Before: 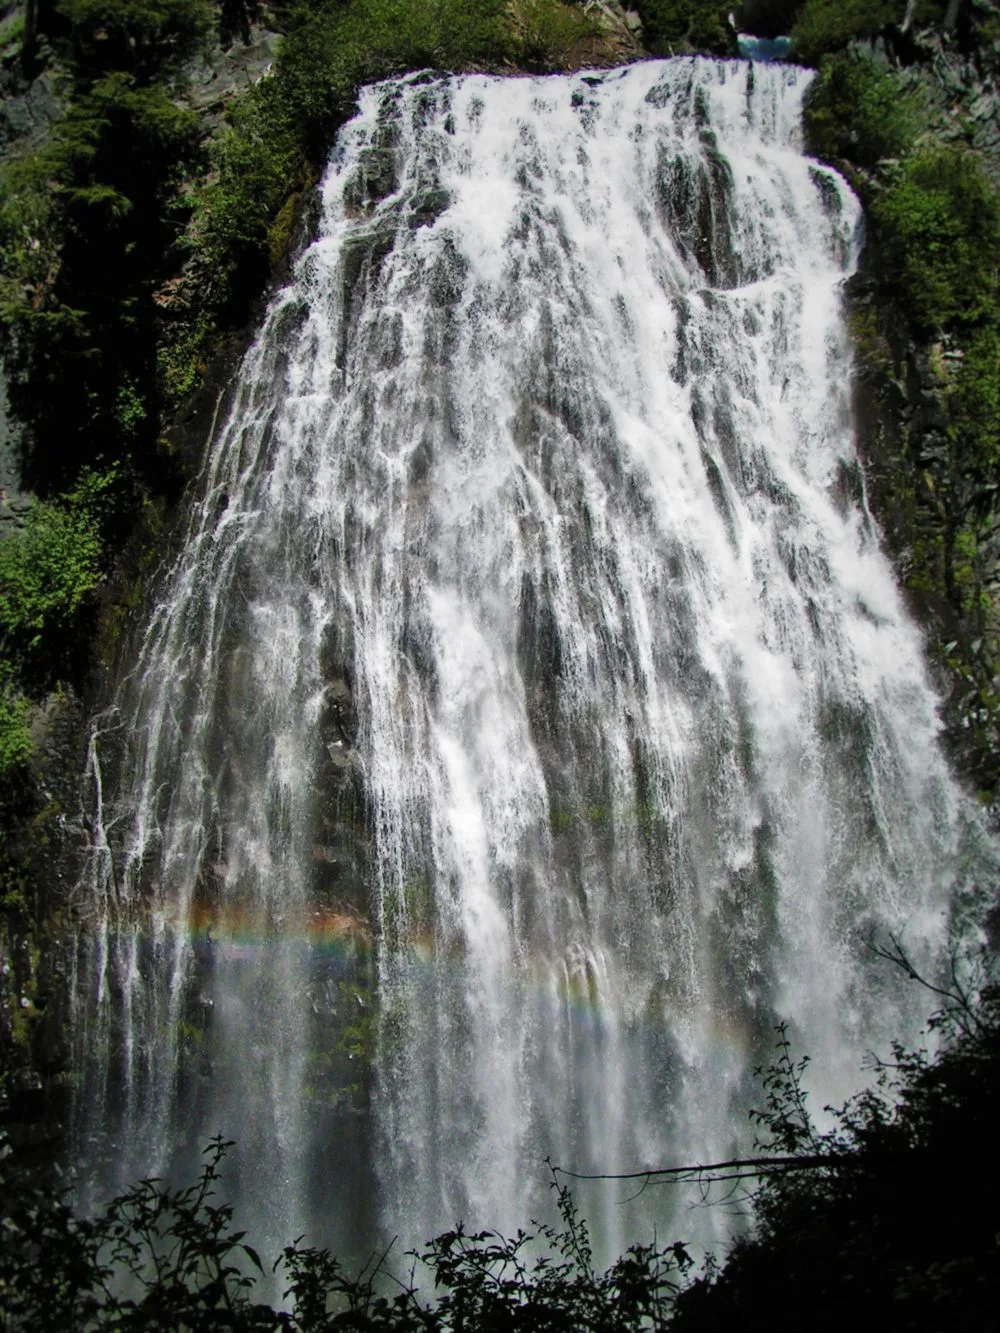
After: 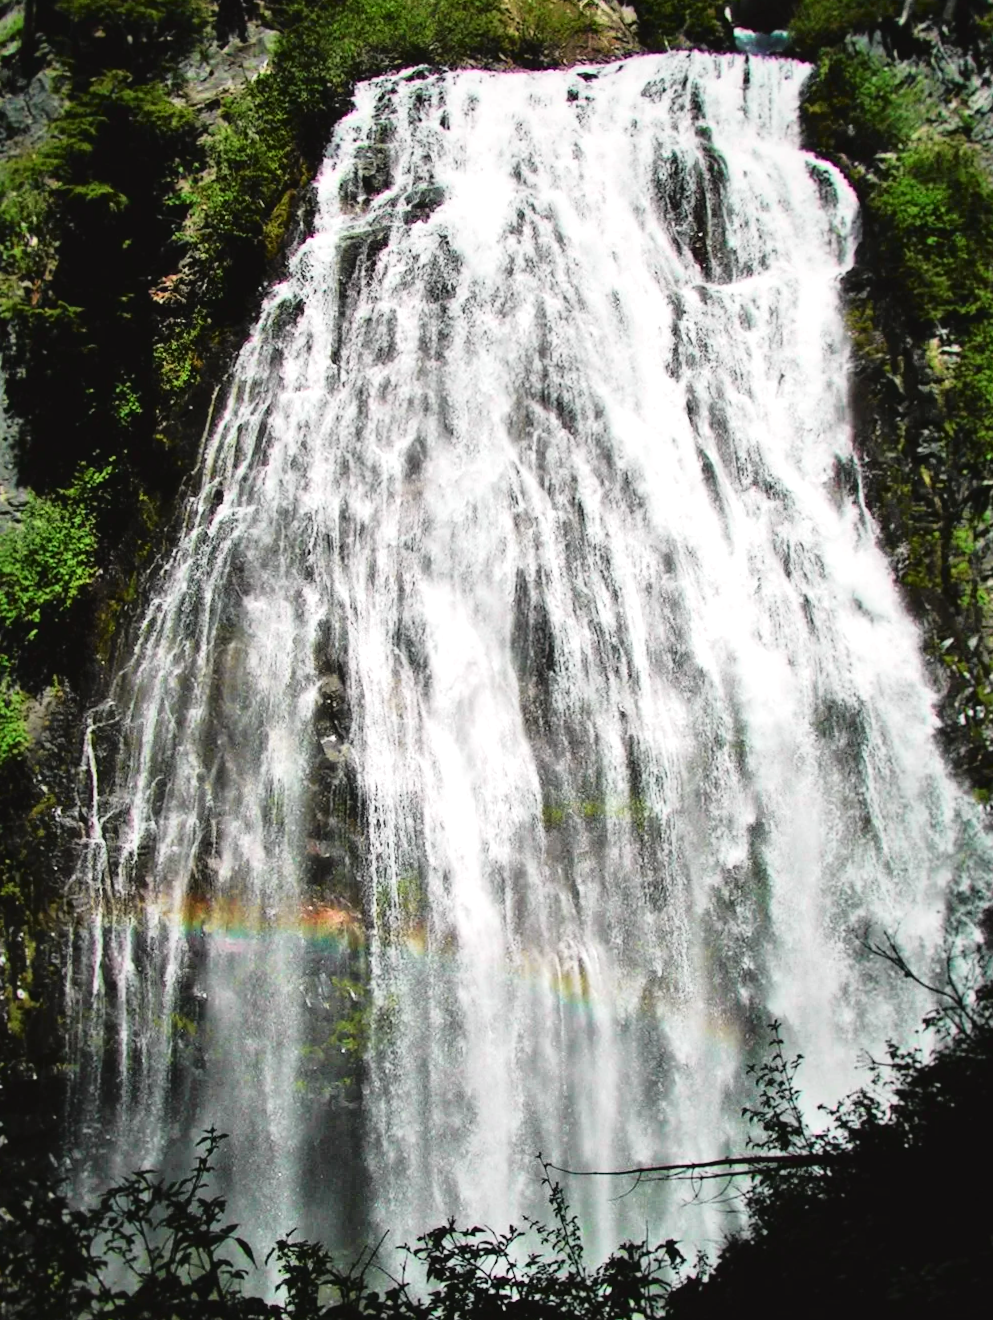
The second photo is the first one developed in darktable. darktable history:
exposure: black level correction -0.005, exposure 0.622 EV, compensate highlight preservation false
rotate and perspective: rotation 0.192°, lens shift (horizontal) -0.015, crop left 0.005, crop right 0.996, crop top 0.006, crop bottom 0.99
tone curve: curves: ch0 [(0, 0.014) (0.17, 0.099) (0.392, 0.438) (0.725, 0.828) (0.872, 0.918) (1, 0.981)]; ch1 [(0, 0) (0.402, 0.36) (0.489, 0.491) (0.5, 0.503) (0.515, 0.52) (0.545, 0.574) (0.615, 0.662) (0.701, 0.725) (1, 1)]; ch2 [(0, 0) (0.42, 0.458) (0.485, 0.499) (0.503, 0.503) (0.531, 0.542) (0.561, 0.594) (0.644, 0.694) (0.717, 0.753) (1, 0.991)], color space Lab, independent channels
